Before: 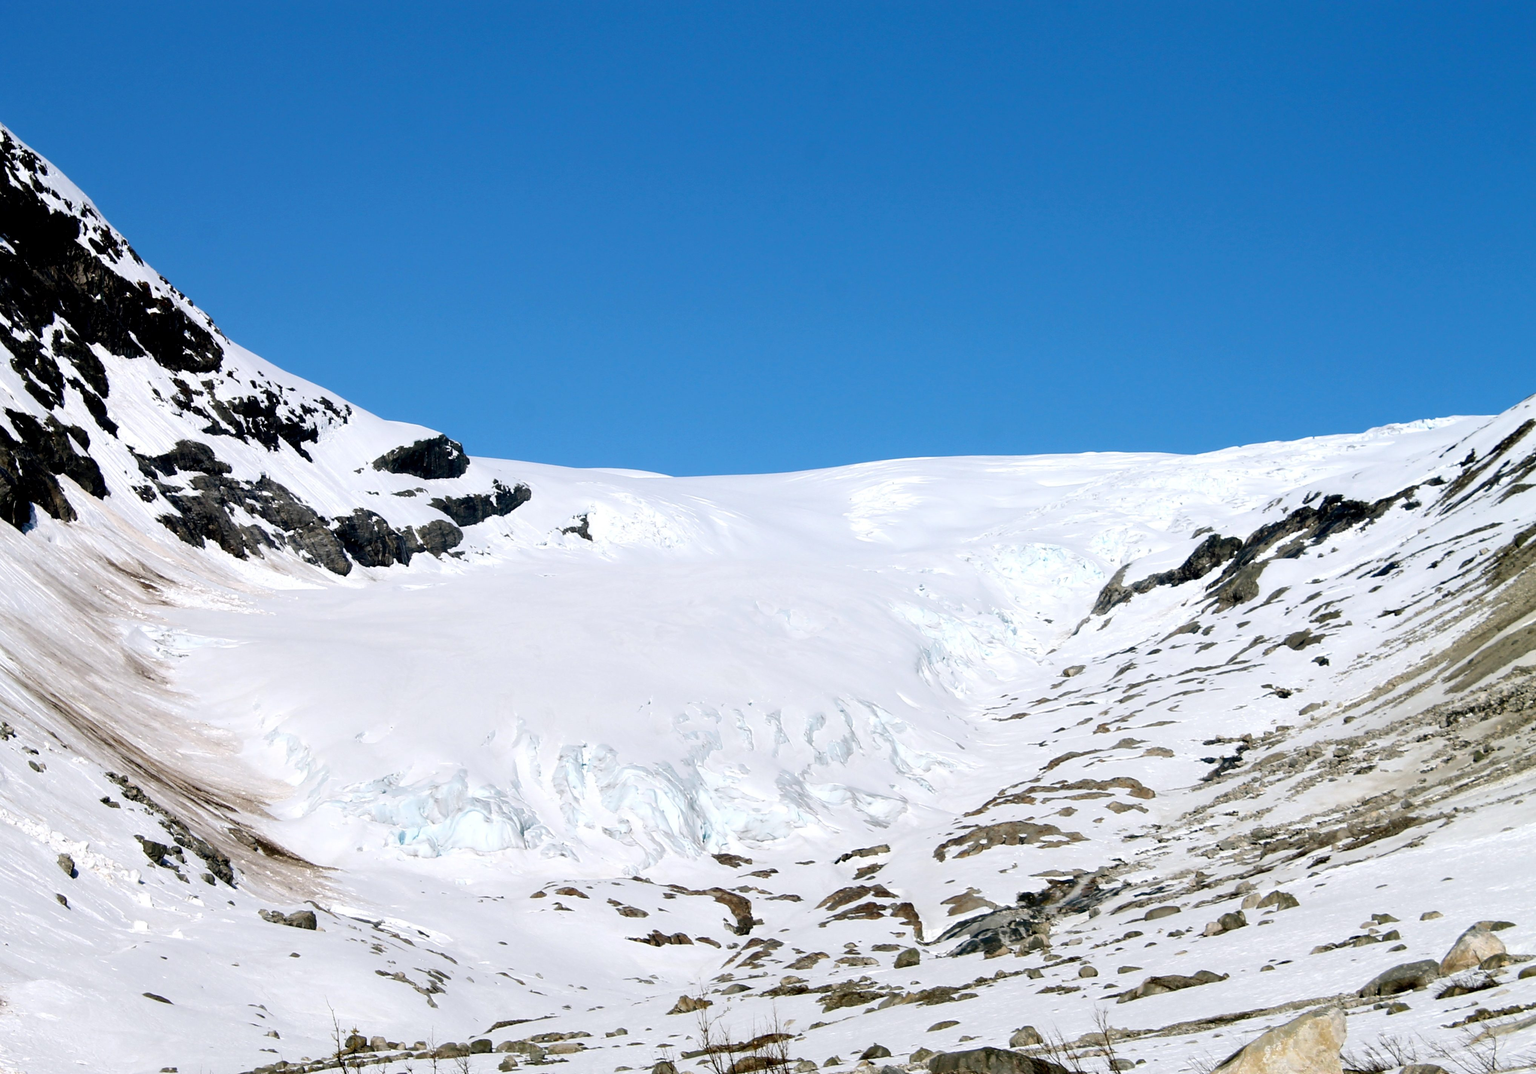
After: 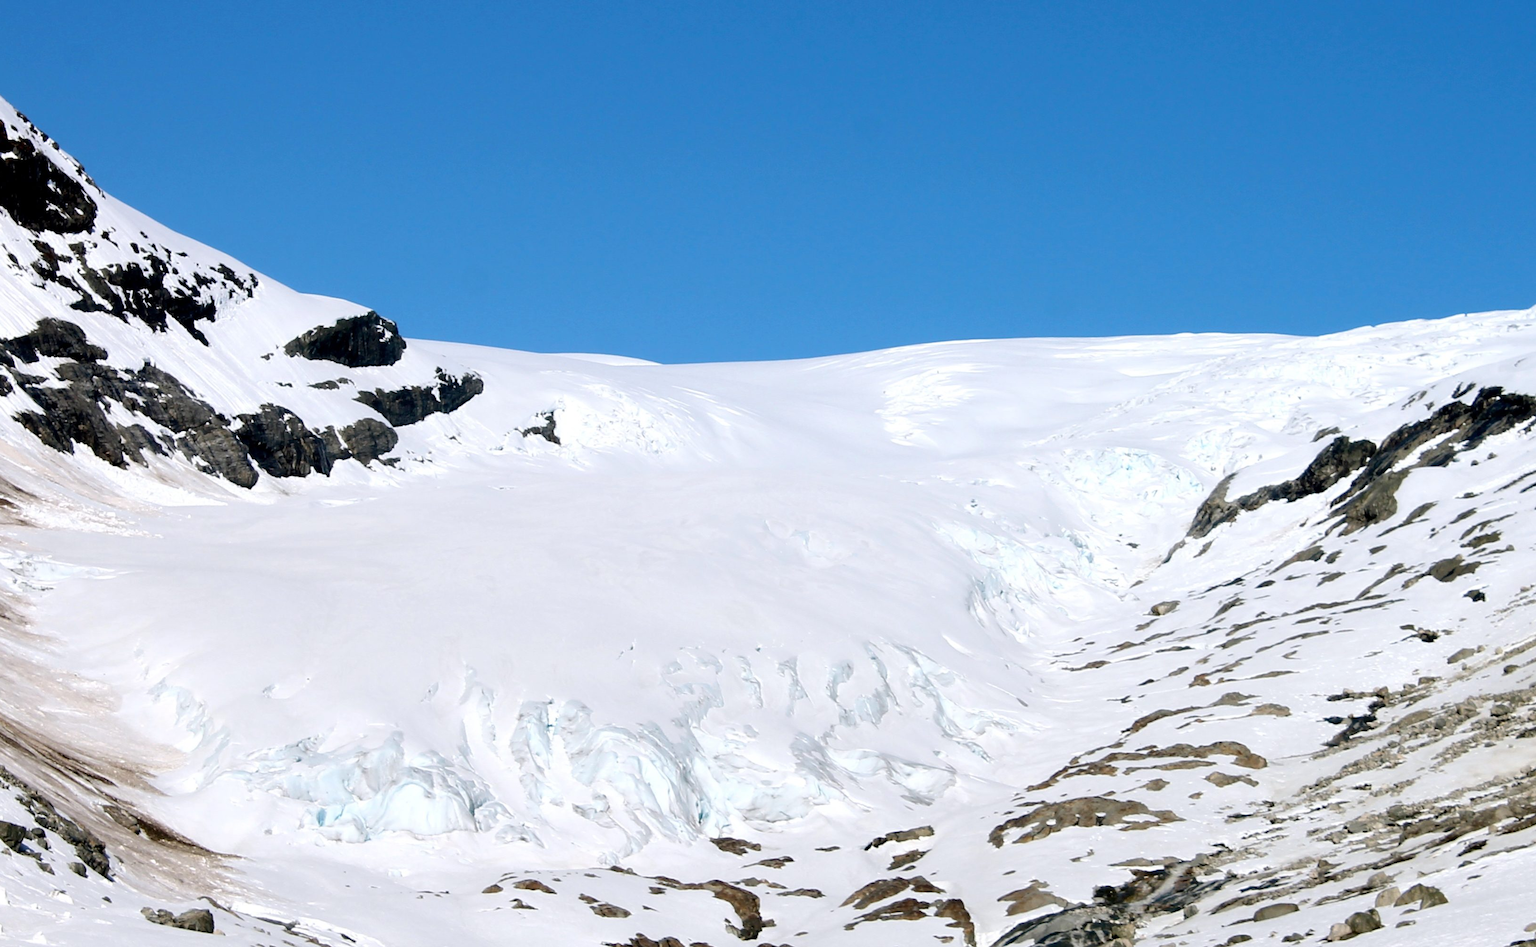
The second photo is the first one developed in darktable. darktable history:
crop: left 9.528%, top 17.425%, right 10.828%, bottom 12.335%
